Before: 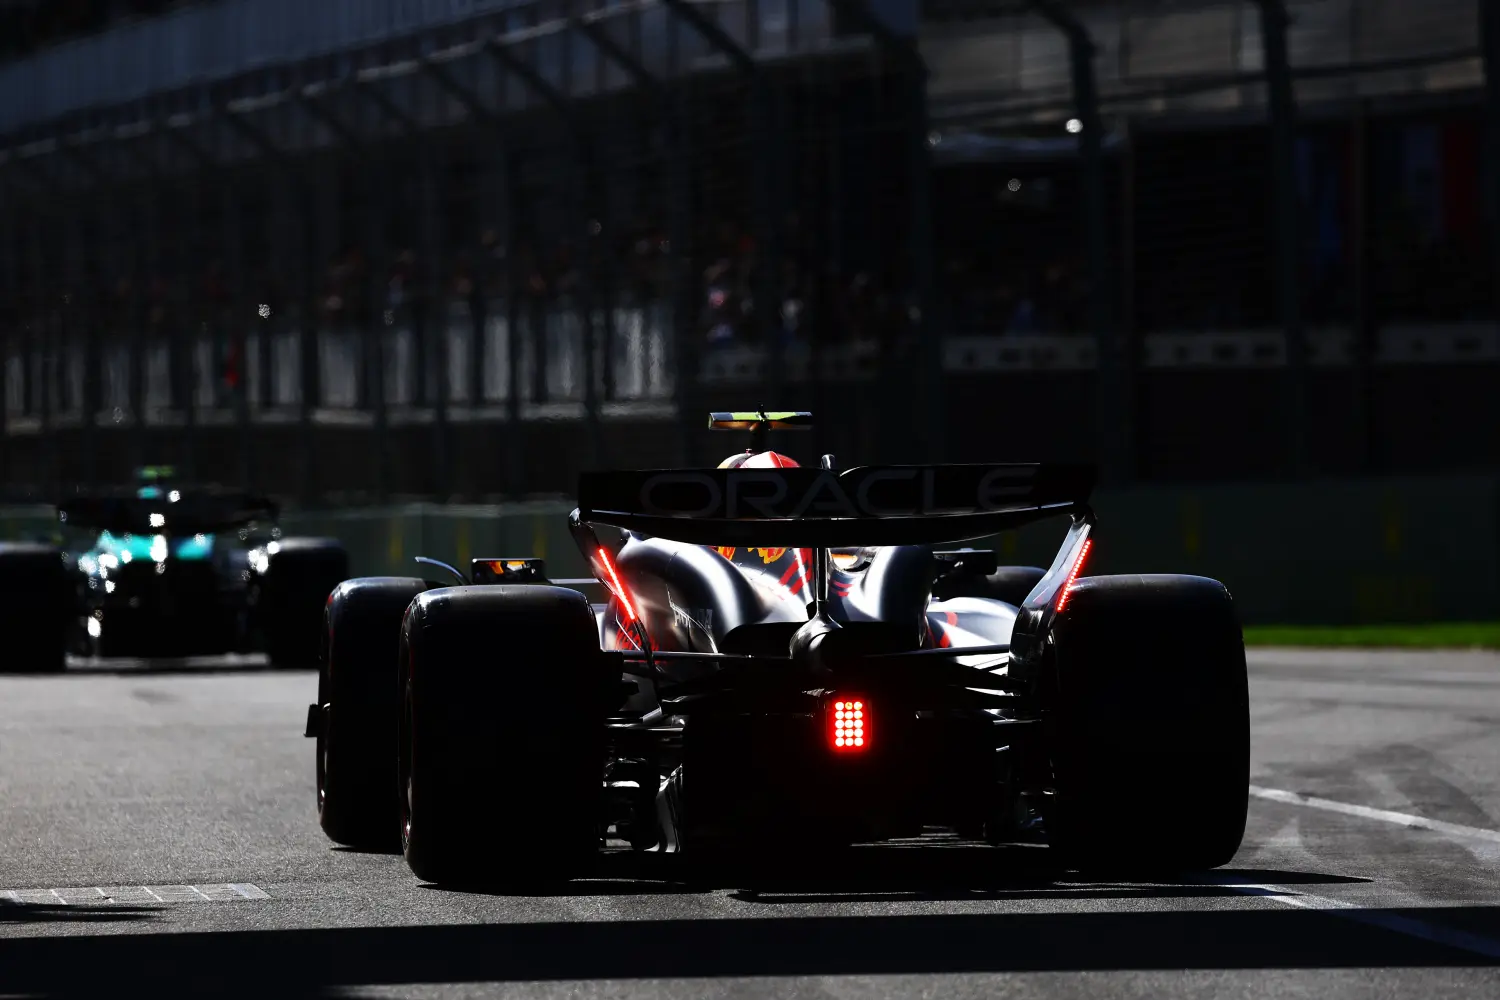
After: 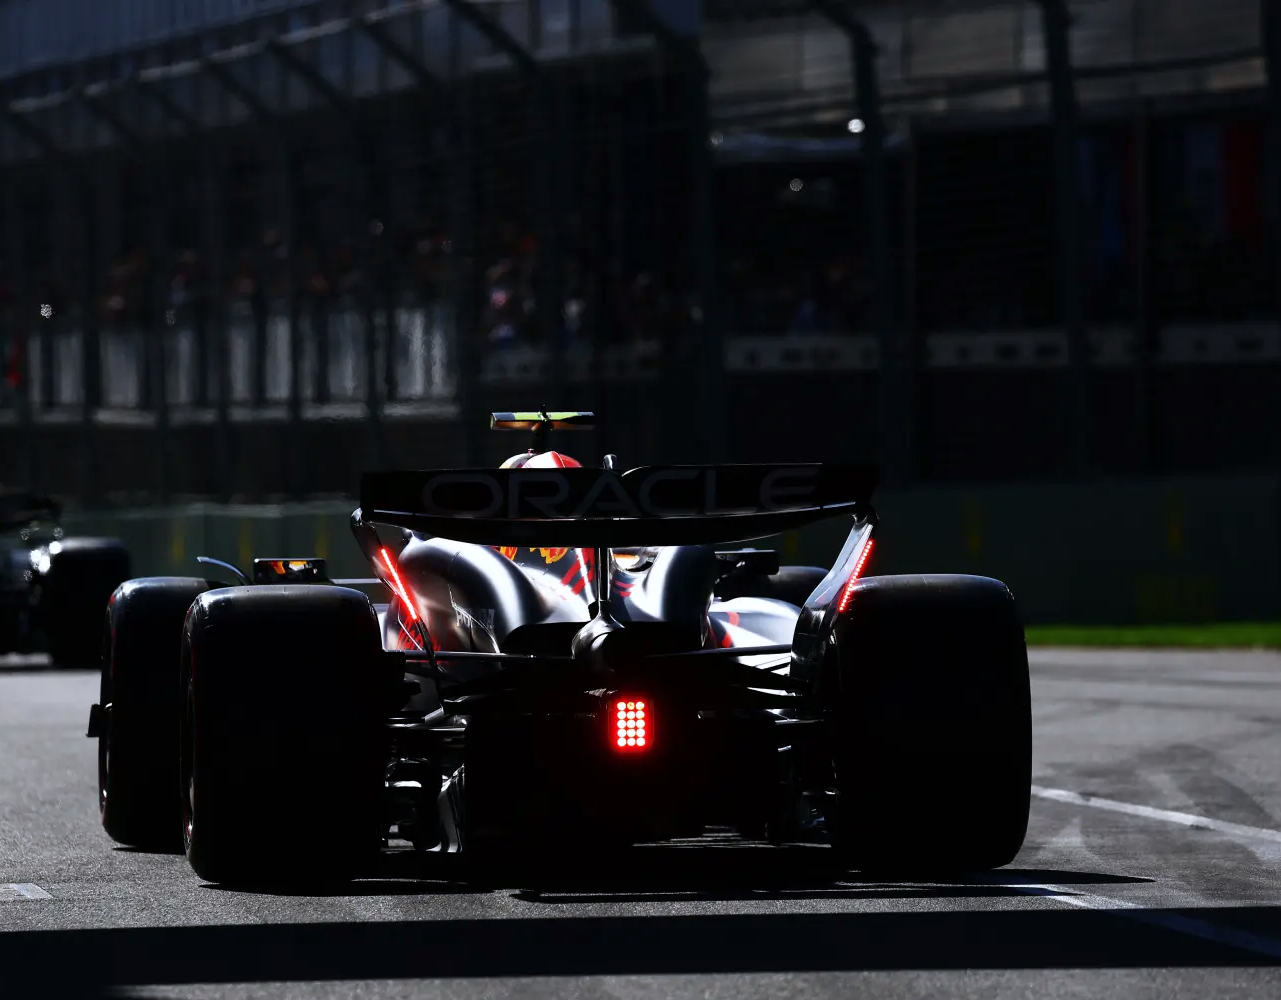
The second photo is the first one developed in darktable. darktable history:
color correction: highlights a* -0.137, highlights b* -5.91, shadows a* -0.137, shadows b* -0.137
crop and rotate: left 14.584%
